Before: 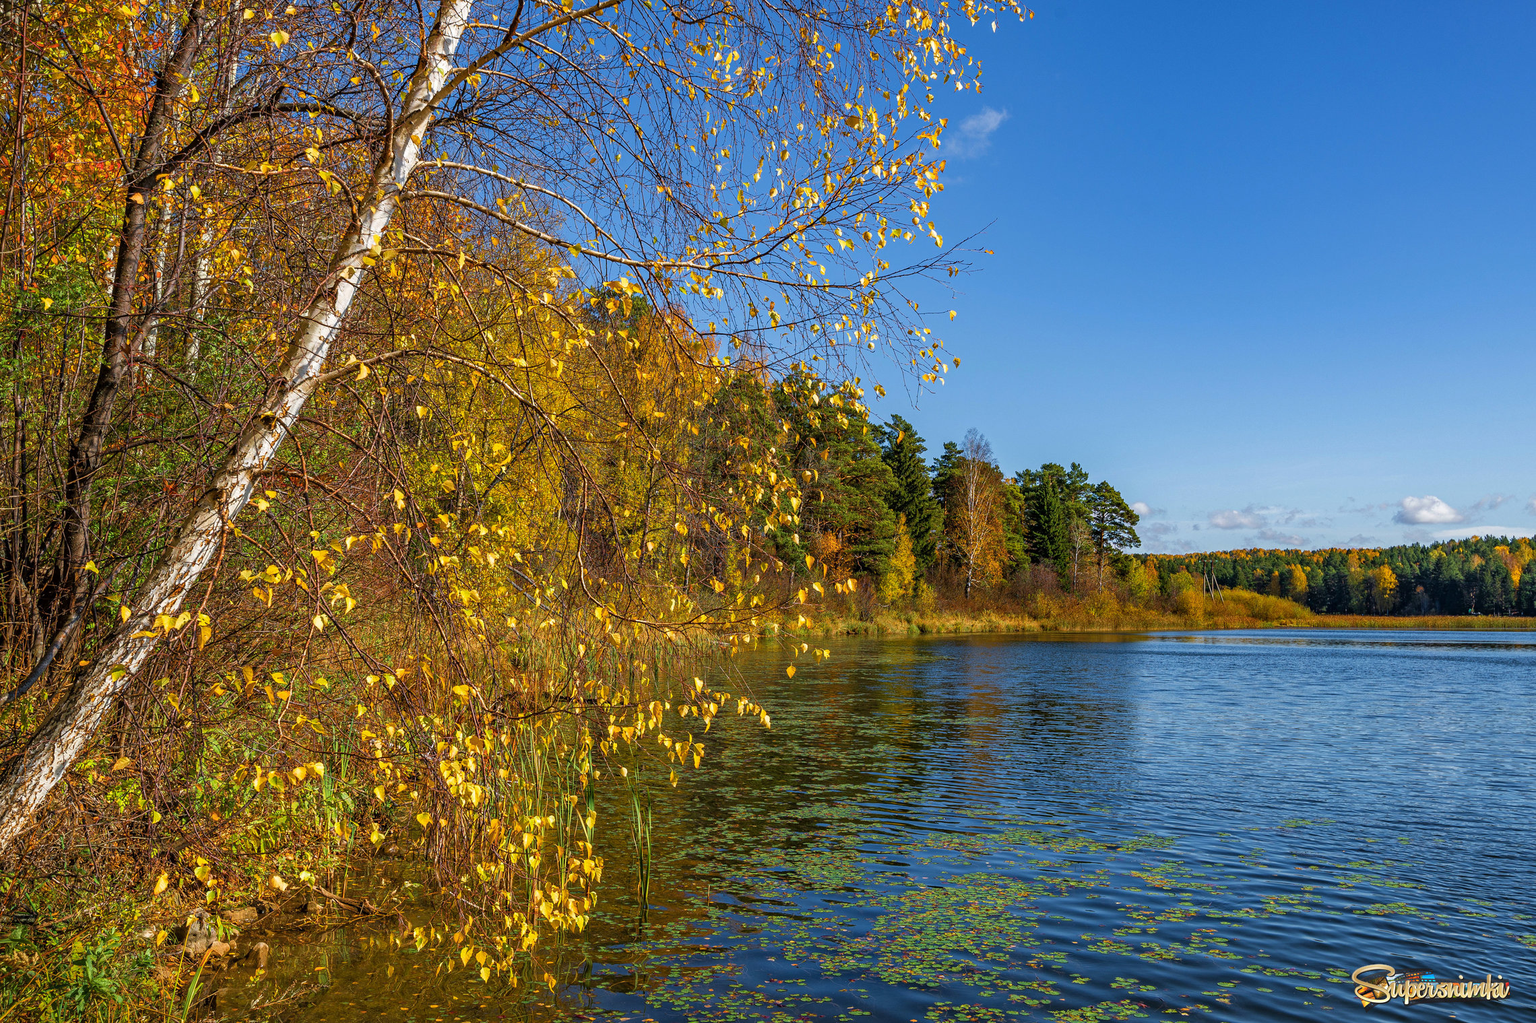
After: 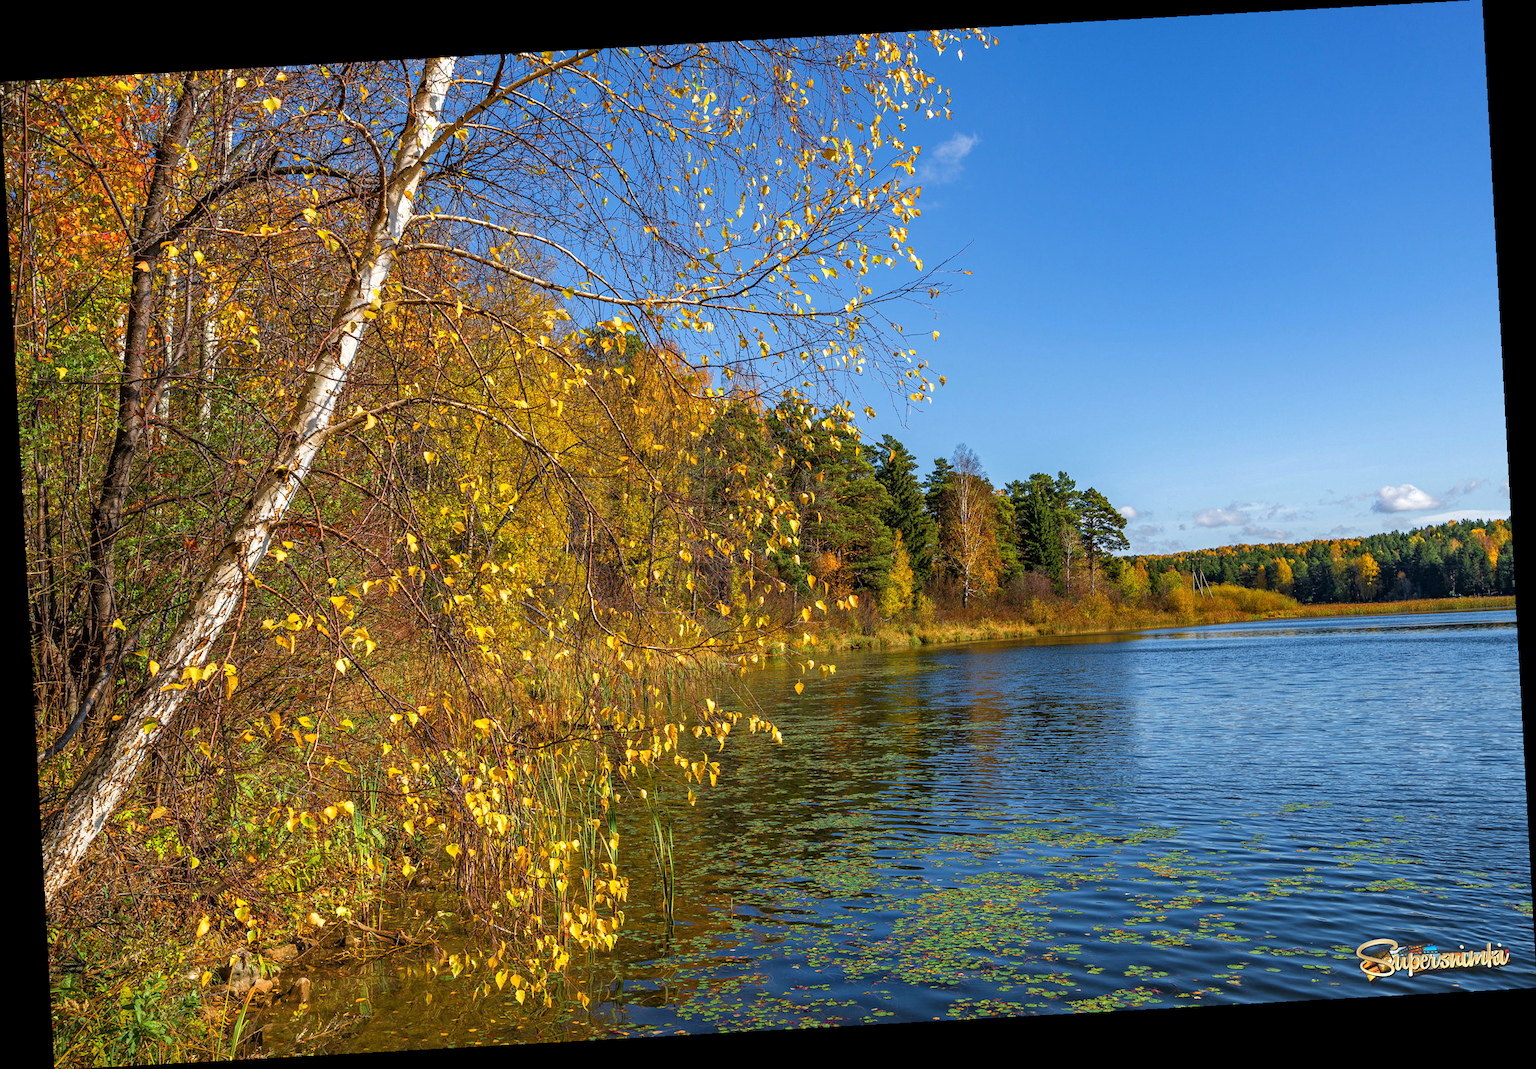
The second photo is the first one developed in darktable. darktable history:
exposure: exposure 0.2 EV, compensate highlight preservation false
rotate and perspective: rotation -3.18°, automatic cropping off
